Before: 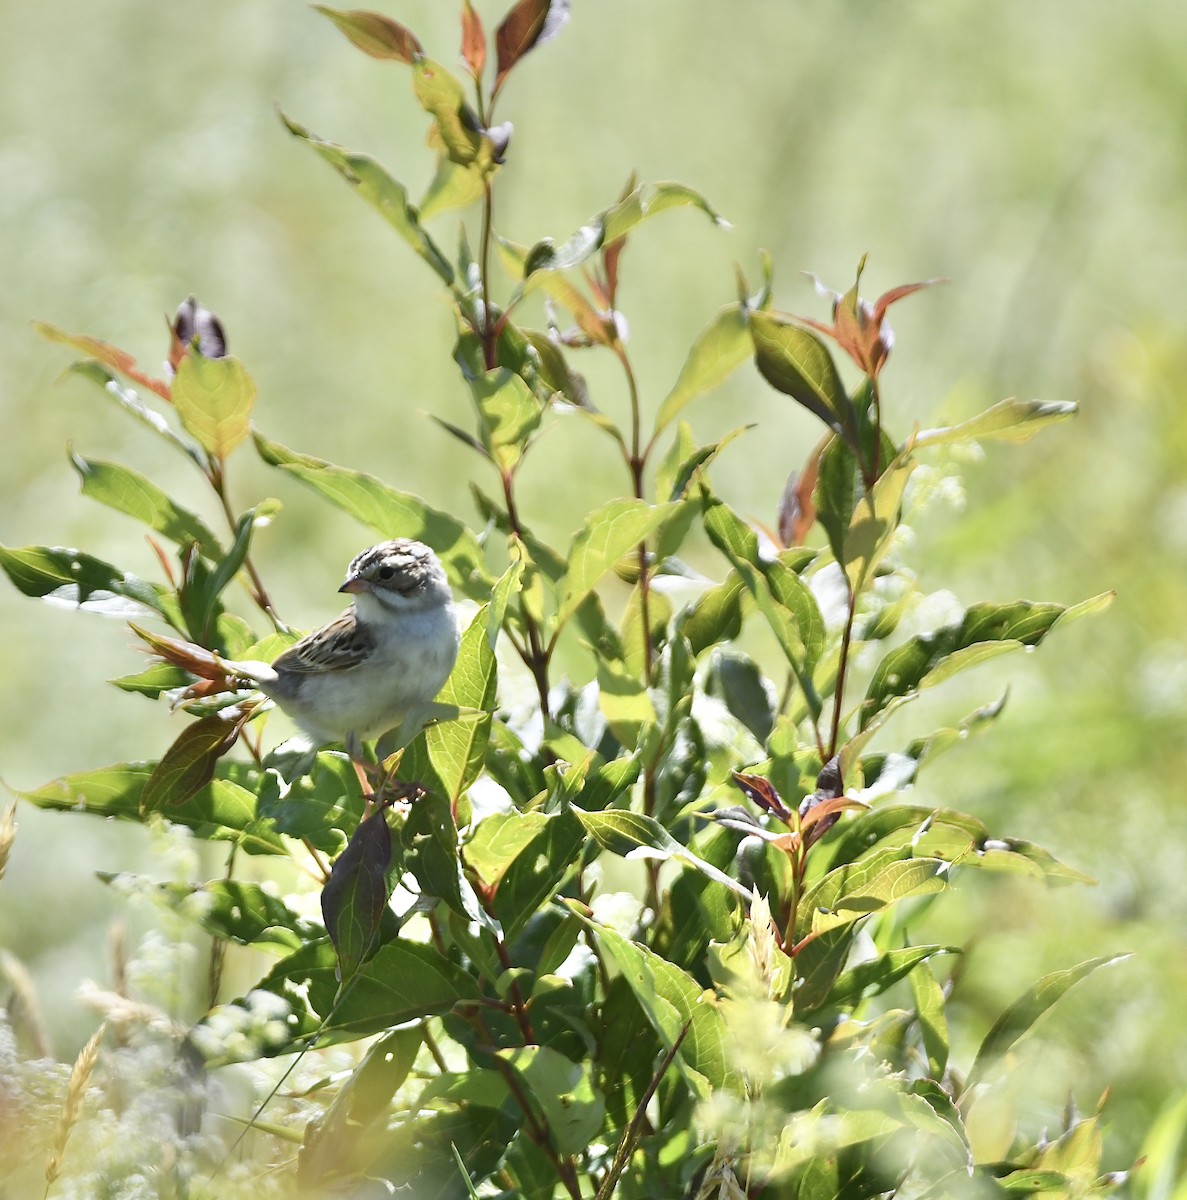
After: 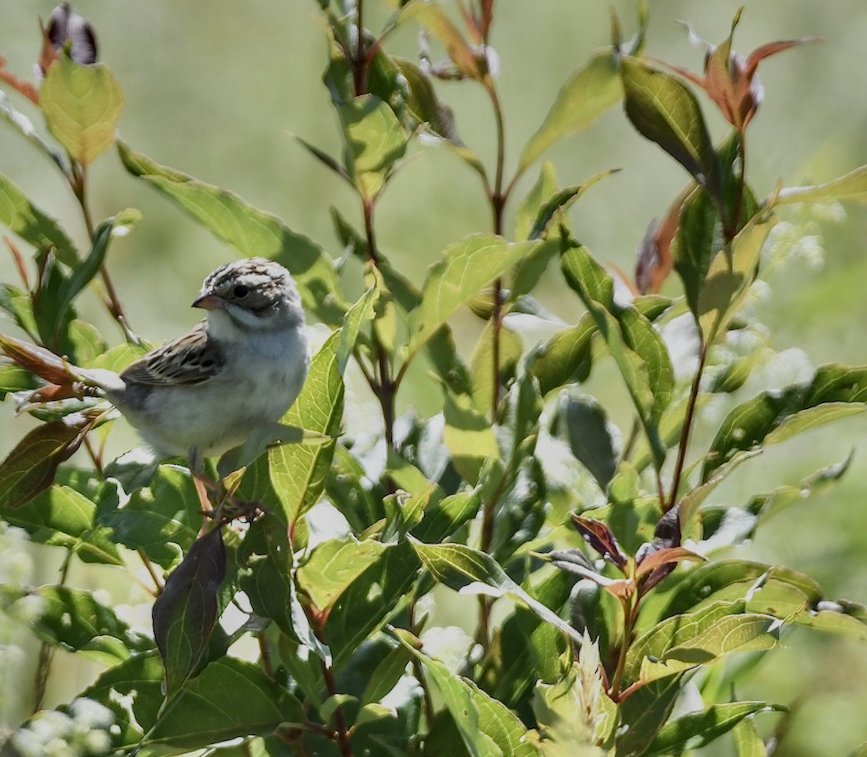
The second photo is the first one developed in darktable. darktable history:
crop and rotate: angle -4.12°, left 9.92%, top 20.383%, right 11.91%, bottom 12.068%
local contrast: detail 160%
contrast brightness saturation: contrast -0.166, brightness 0.041, saturation -0.137
exposure: black level correction 0, exposure -0.726 EV, compensate highlight preservation false
